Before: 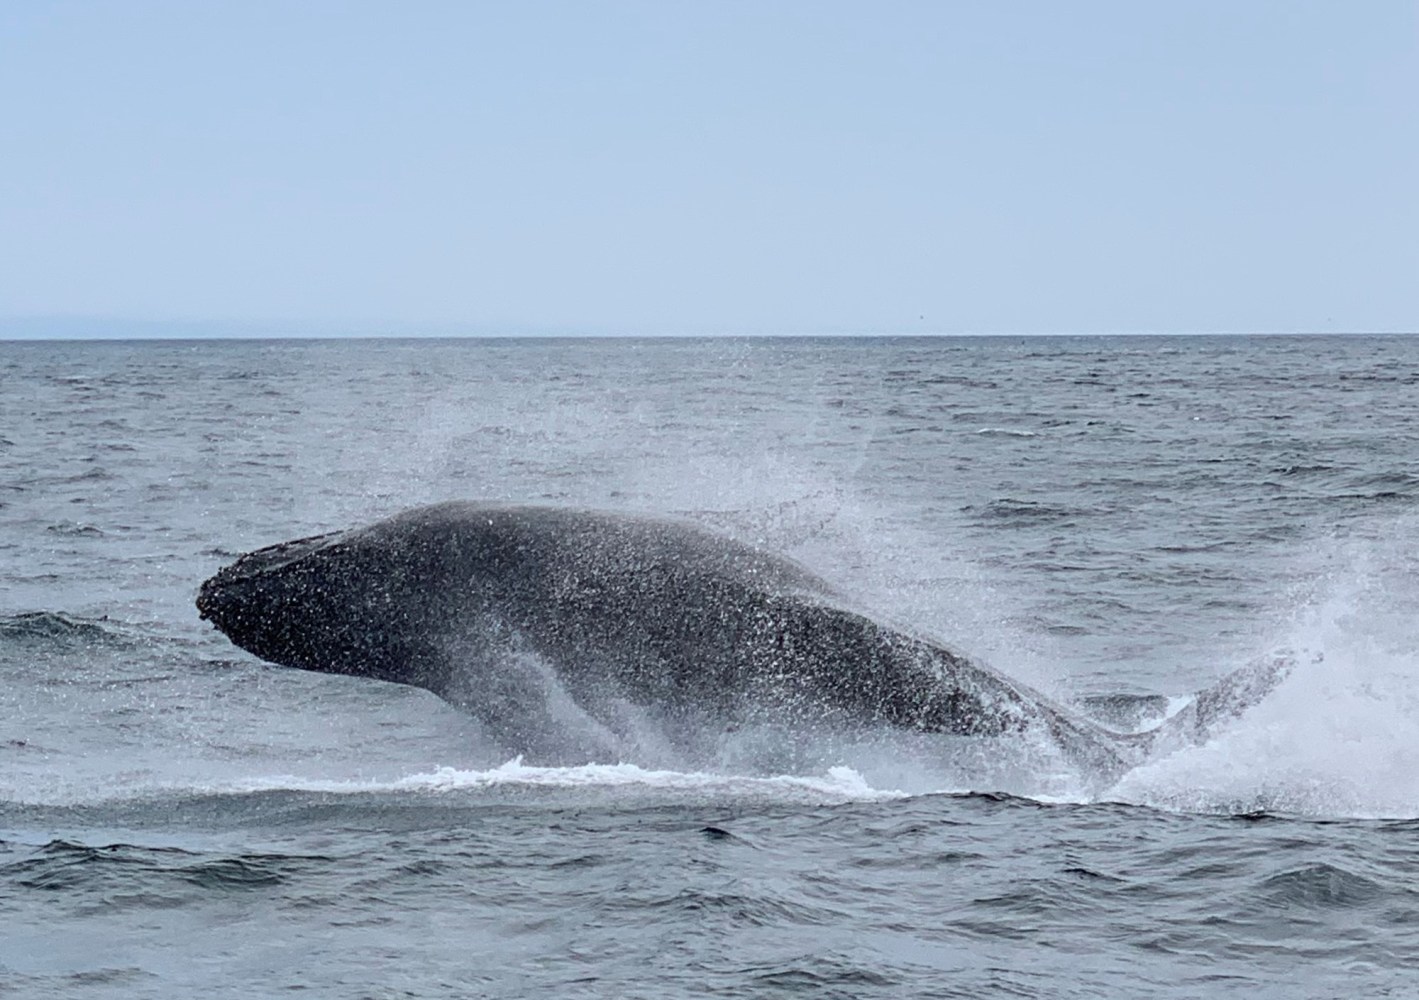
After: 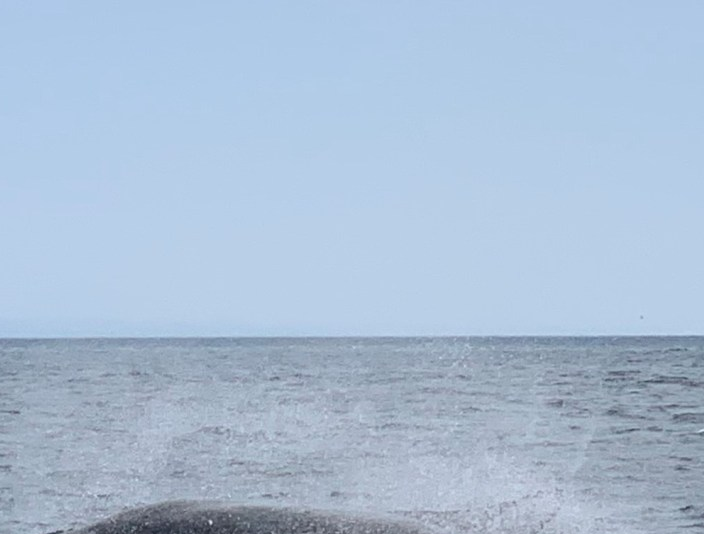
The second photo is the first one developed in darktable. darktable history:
crop: left 19.757%, right 30.583%, bottom 46.568%
